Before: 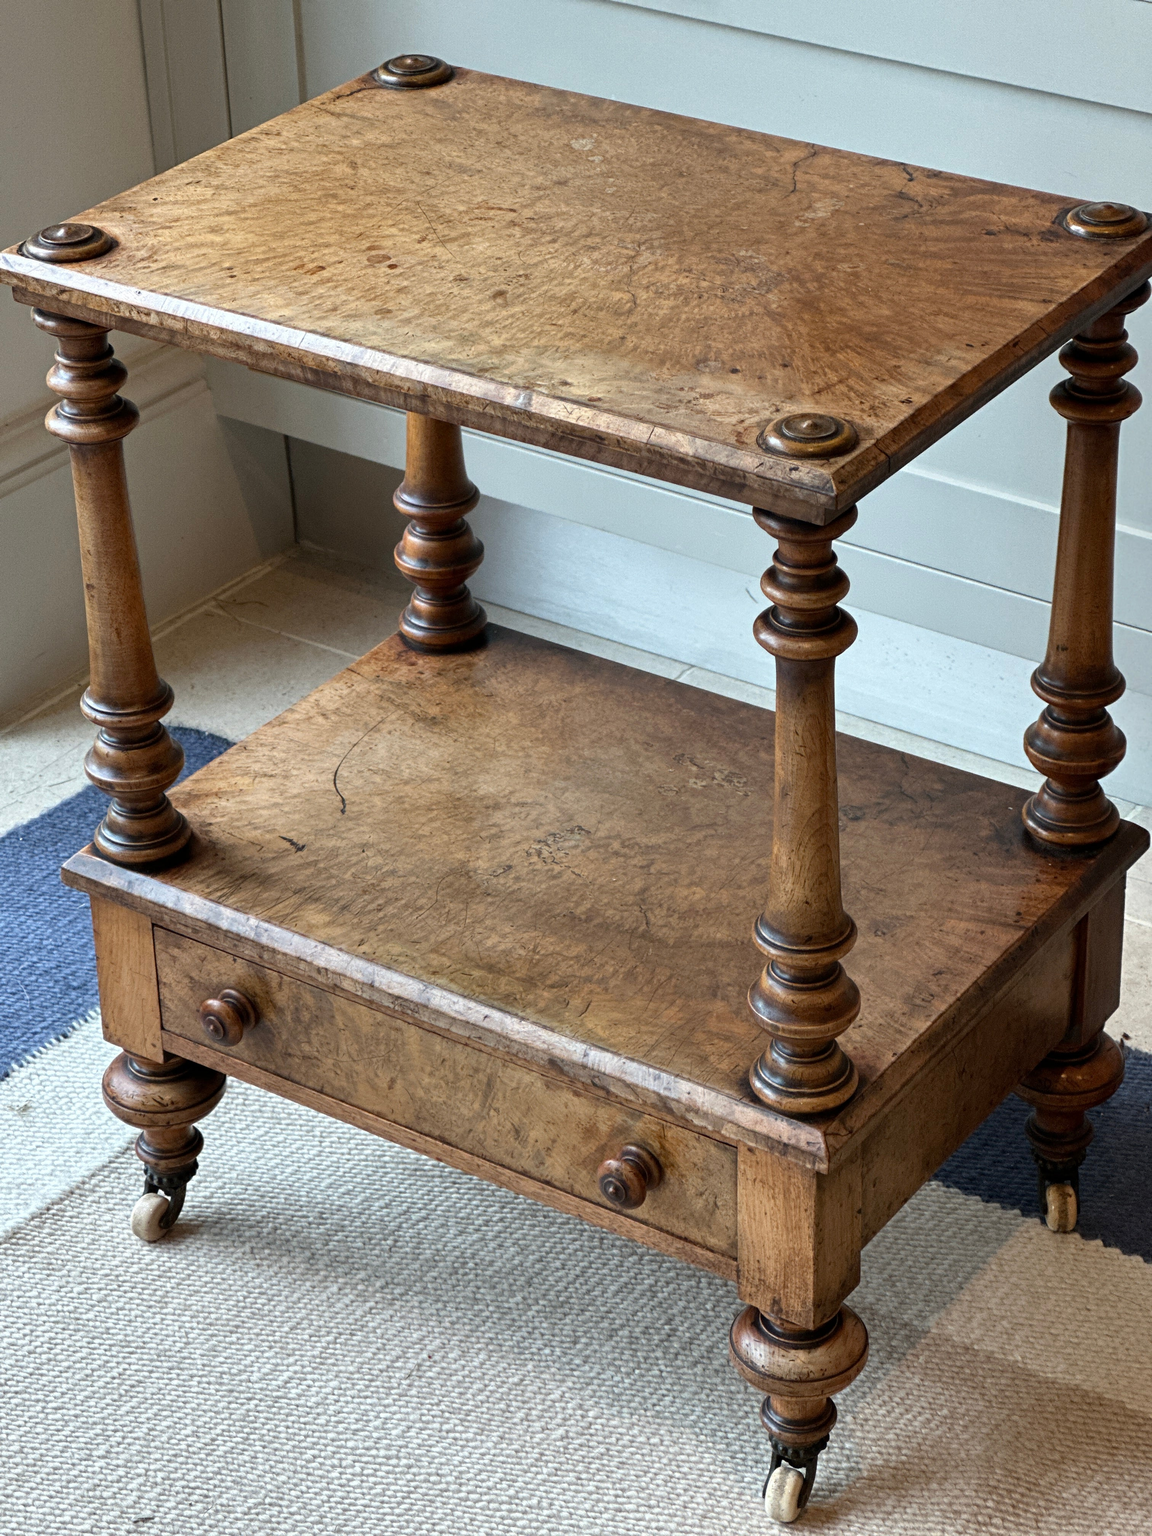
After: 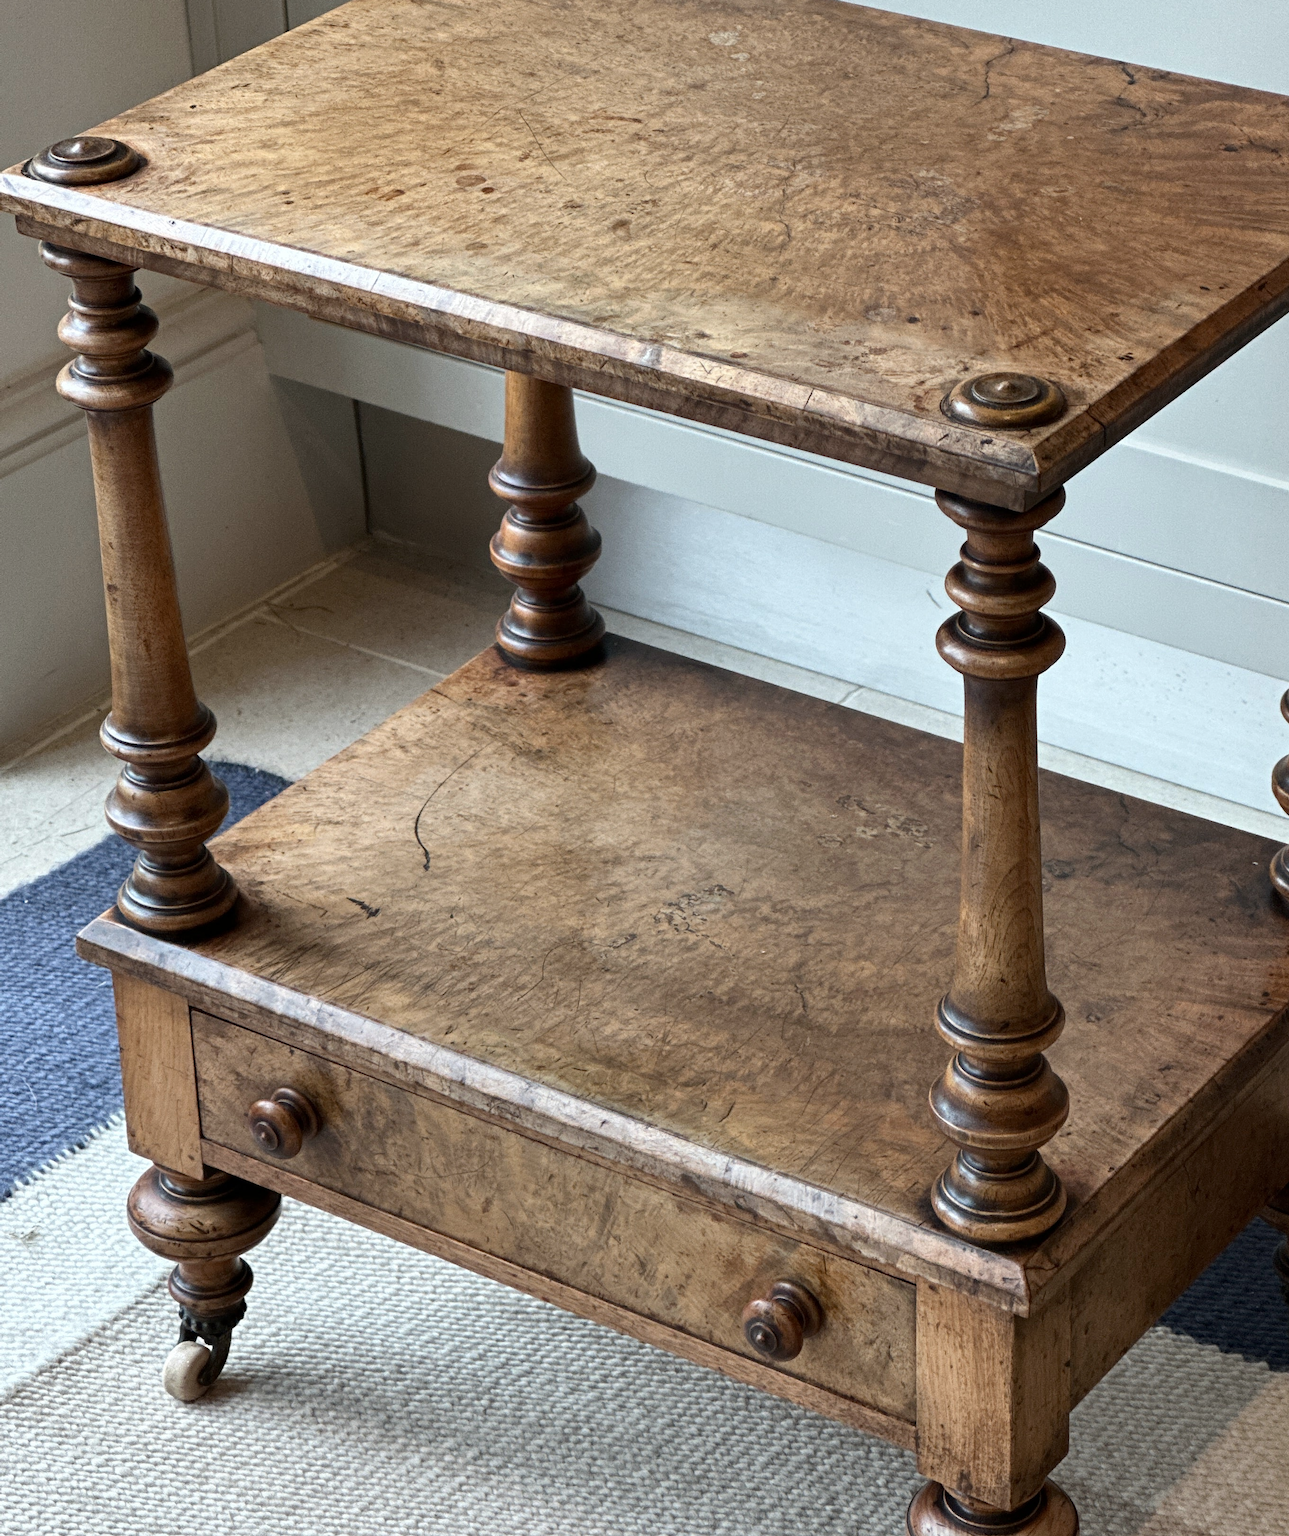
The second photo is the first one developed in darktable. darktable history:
contrast brightness saturation: contrast 0.114, saturation -0.159
crop: top 7.403%, right 9.842%, bottom 12.072%
